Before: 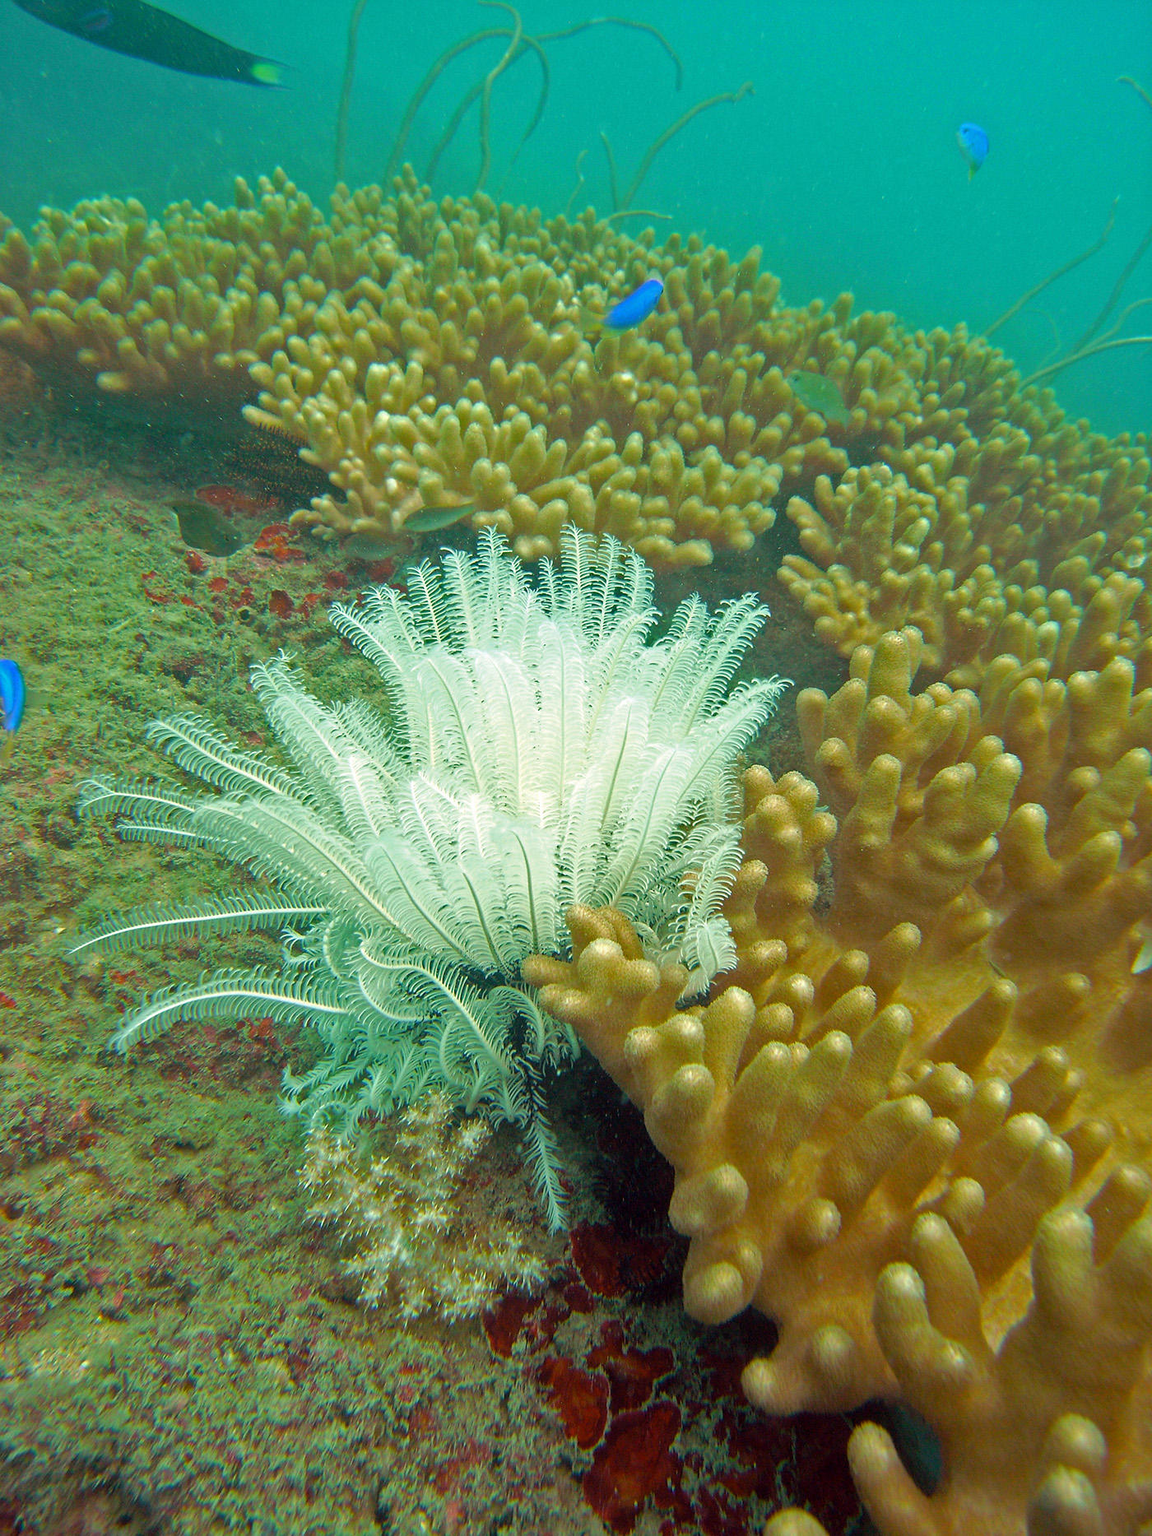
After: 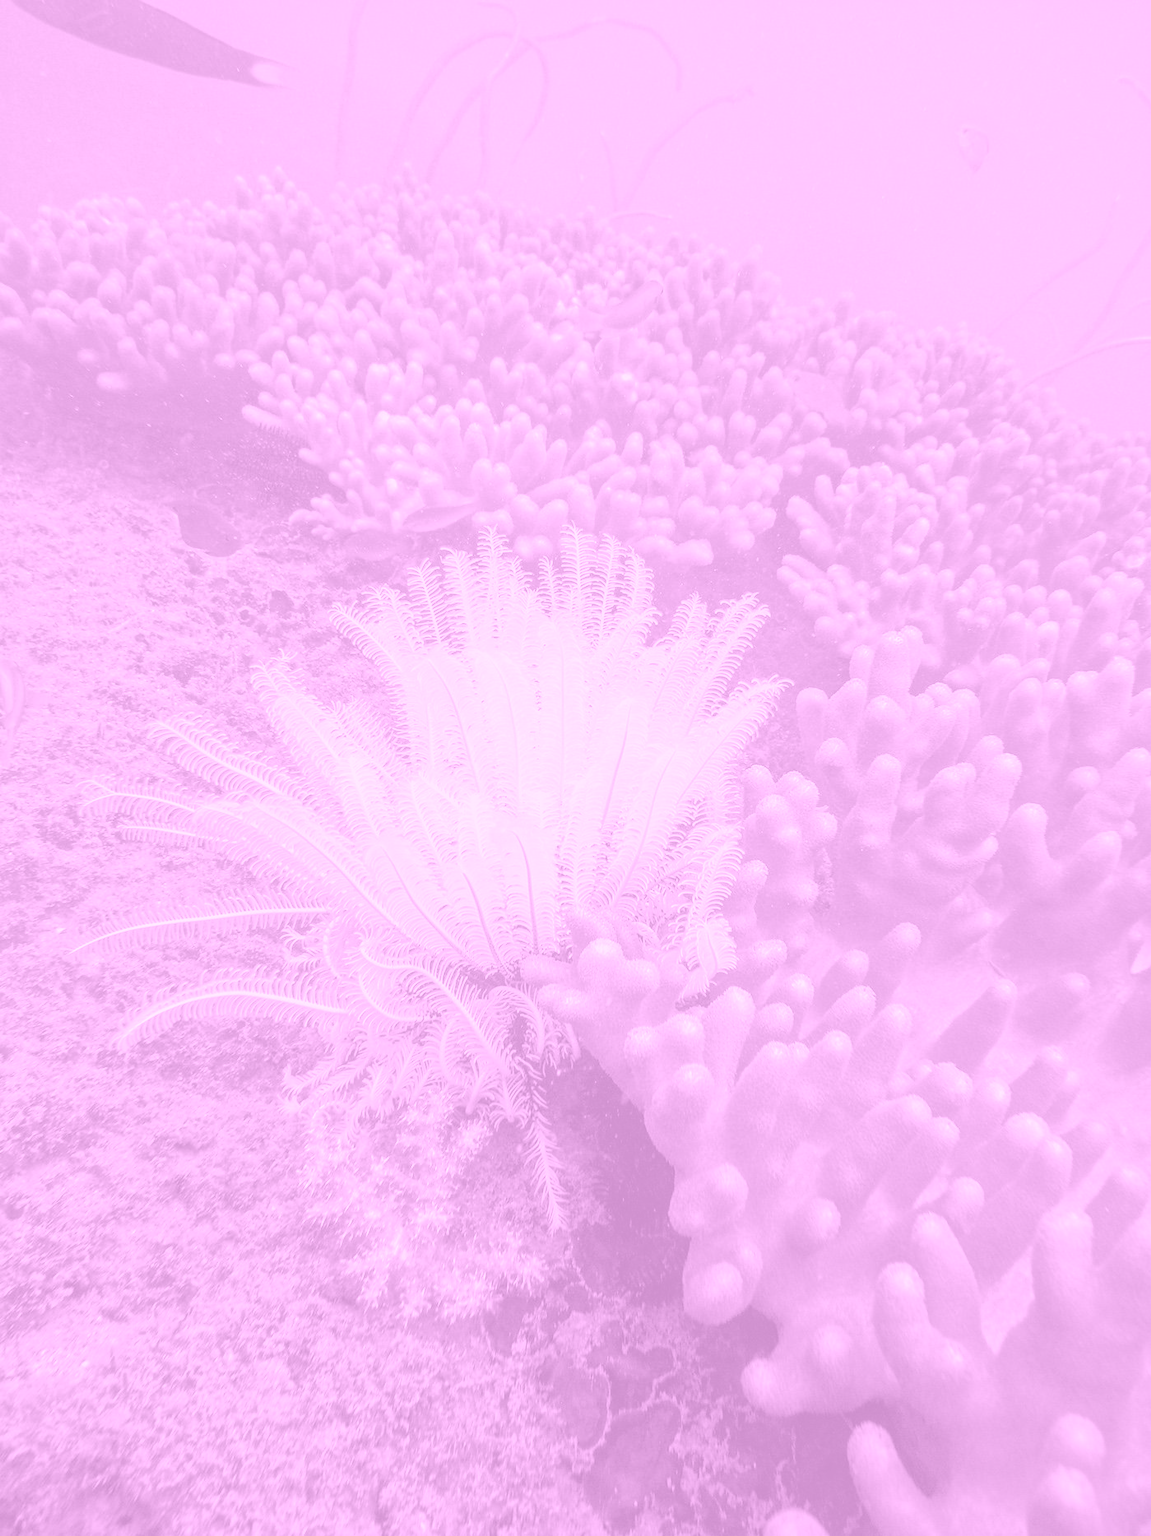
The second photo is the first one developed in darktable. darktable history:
local contrast: highlights 0%, shadows 0%, detail 133%
colorize: hue 331.2°, saturation 75%, source mix 30.28%, lightness 70.52%, version 1
